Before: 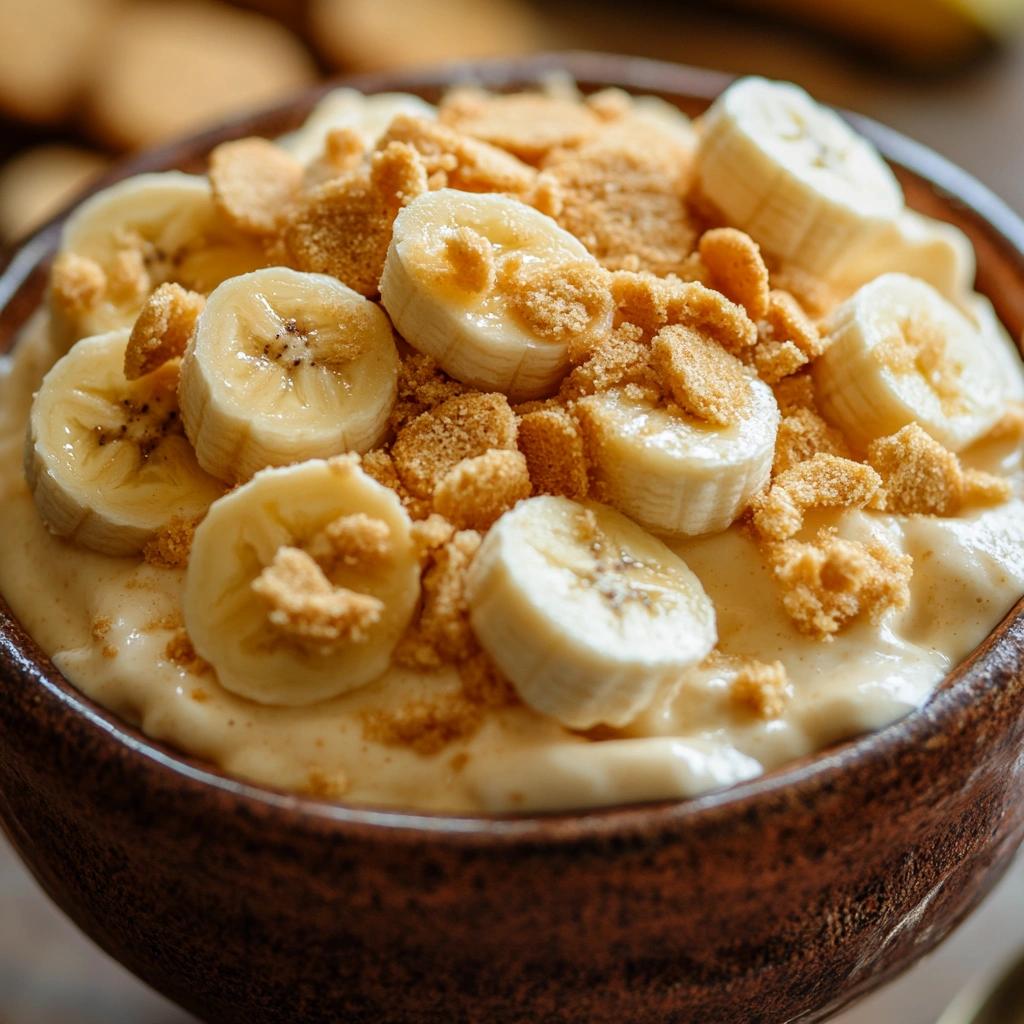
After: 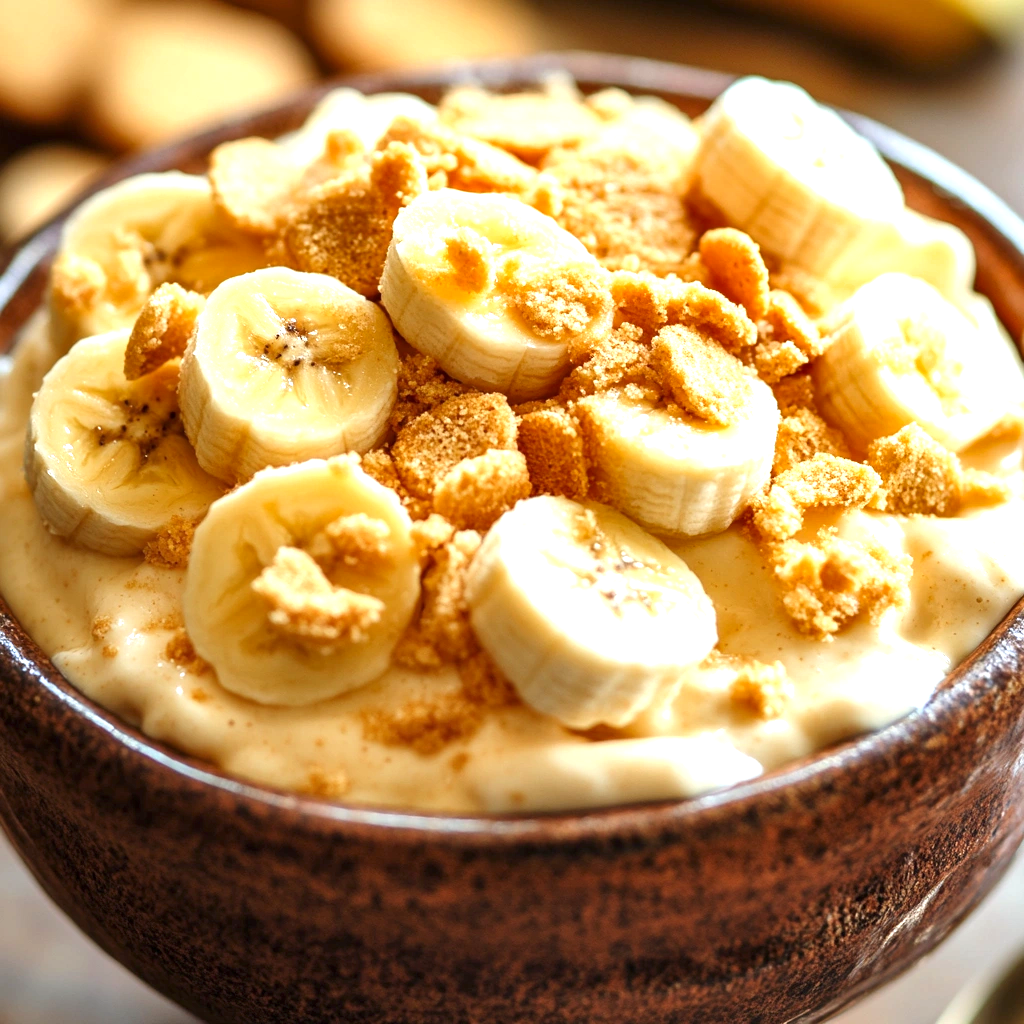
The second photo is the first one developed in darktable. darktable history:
exposure: exposure 1.137 EV, compensate highlight preservation false
shadows and highlights: shadows 37.27, highlights -28.18, soften with gaussian
